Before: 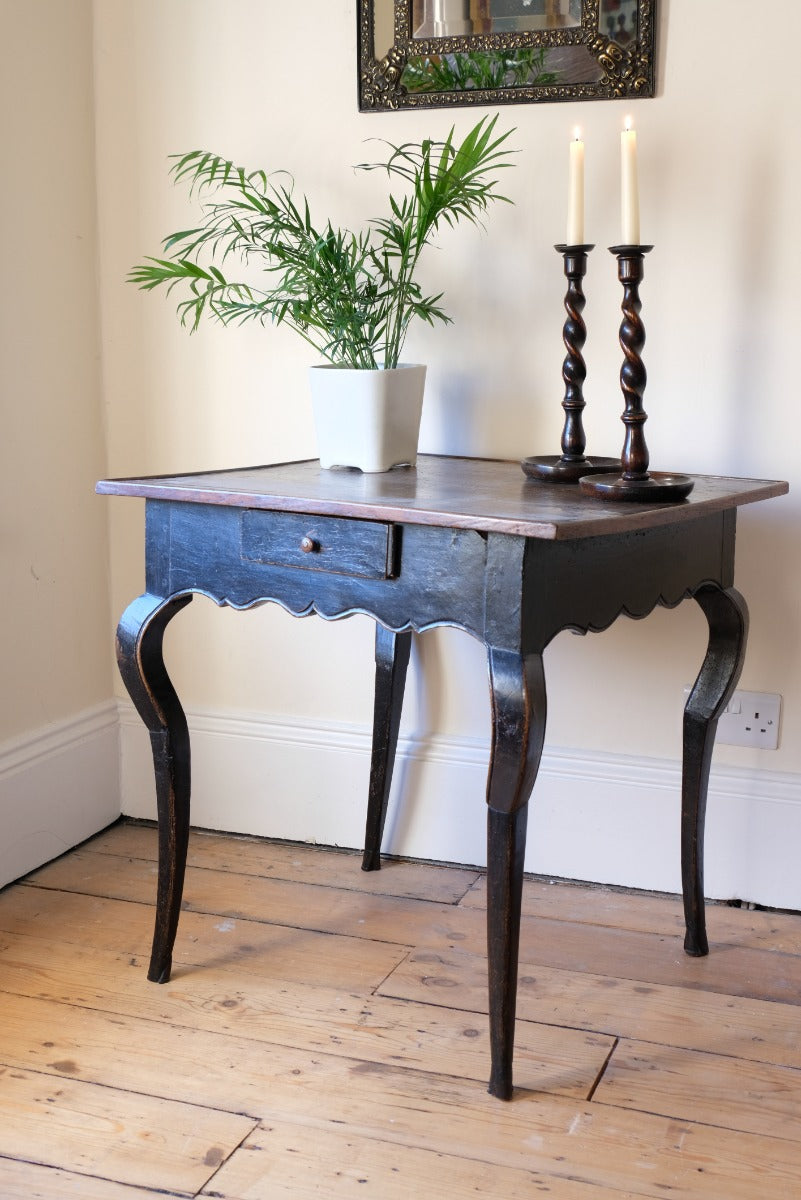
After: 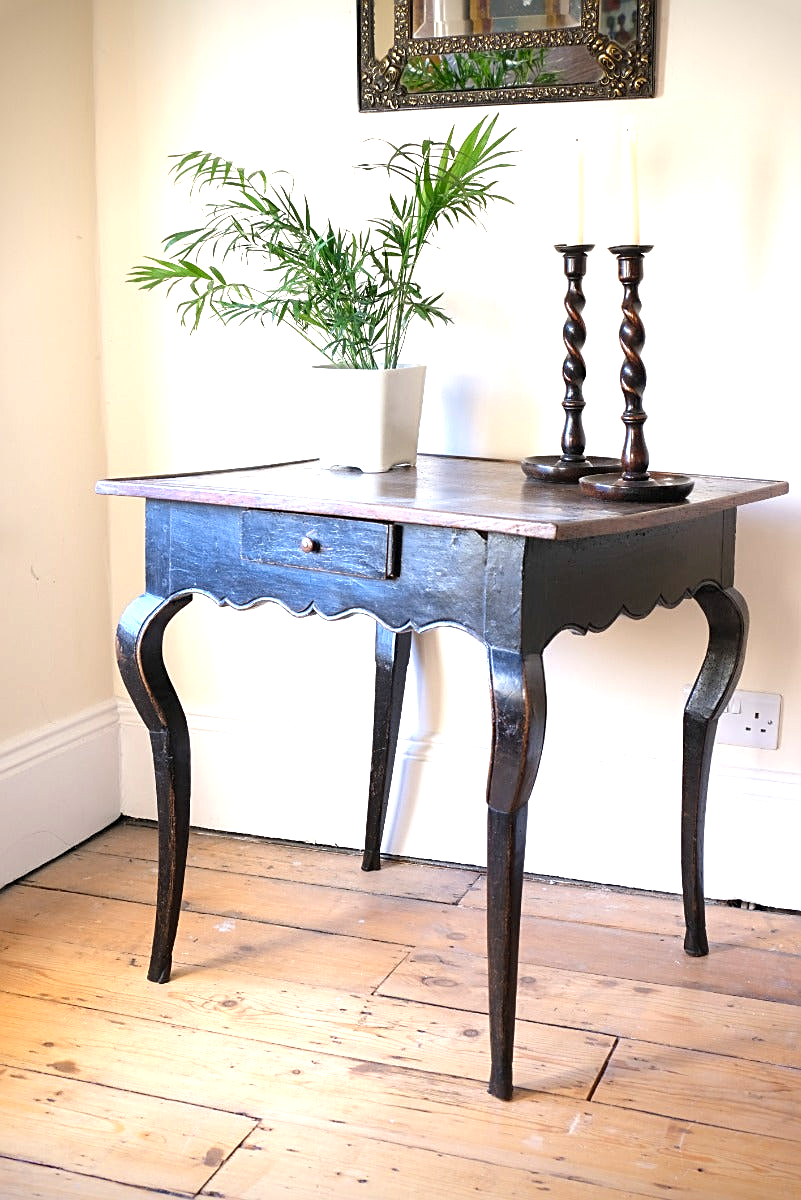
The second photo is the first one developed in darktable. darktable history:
exposure: black level correction 0, exposure 0.953 EV, compensate exposure bias true, compensate highlight preservation false
sharpen: on, module defaults
vignetting: fall-off start 88.53%, fall-off radius 44.2%, saturation 0.376, width/height ratio 1.161
